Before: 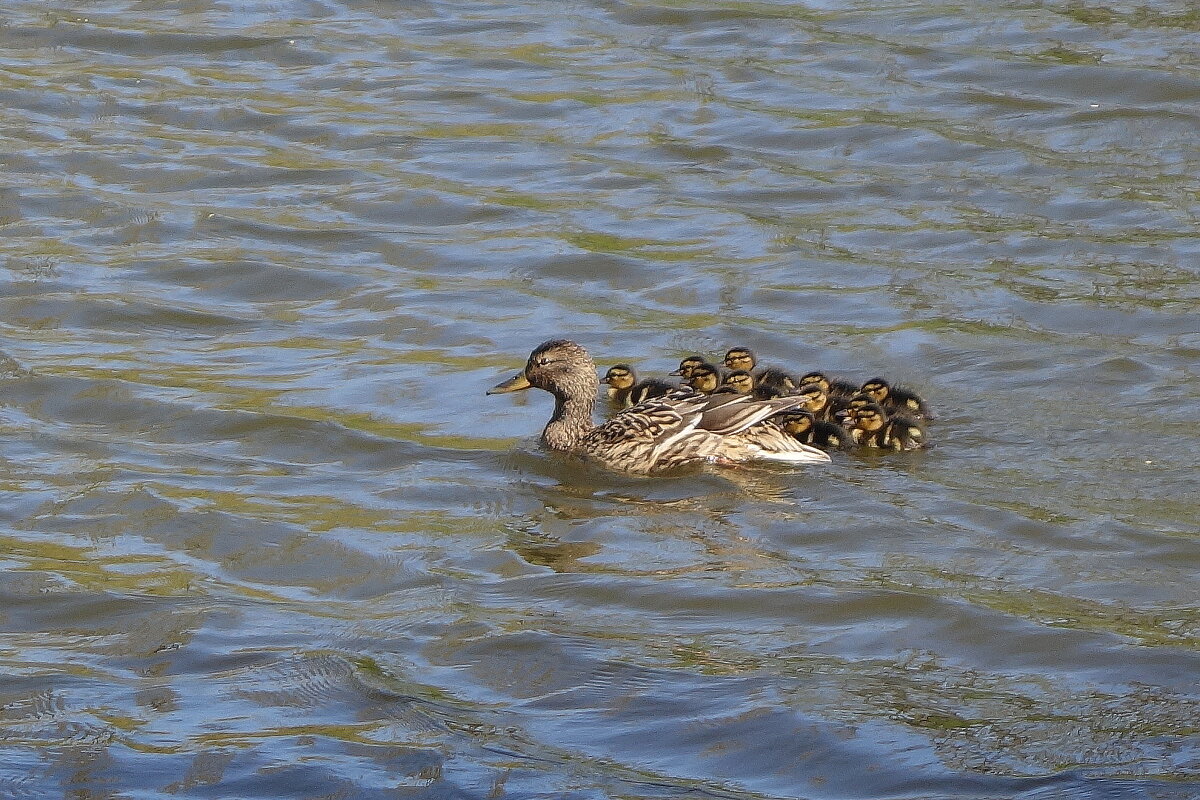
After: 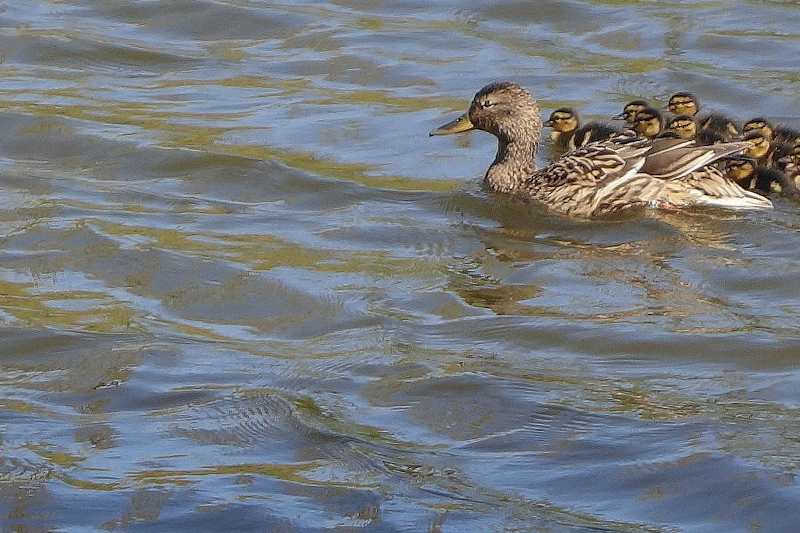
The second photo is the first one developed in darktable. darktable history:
crop and rotate: angle -0.82°, left 3.85%, top 31.828%, right 27.992%
shadows and highlights: on, module defaults
